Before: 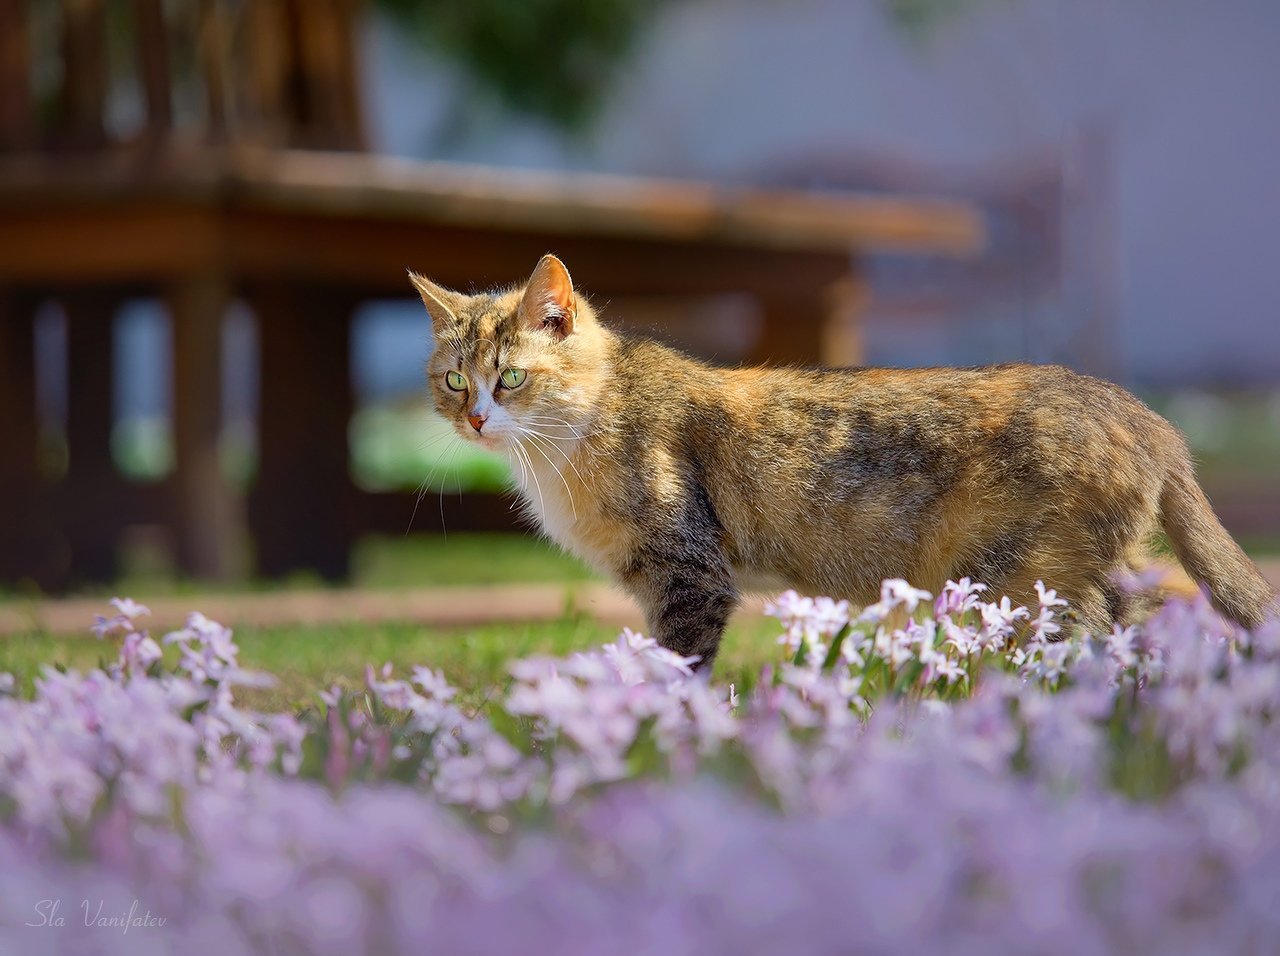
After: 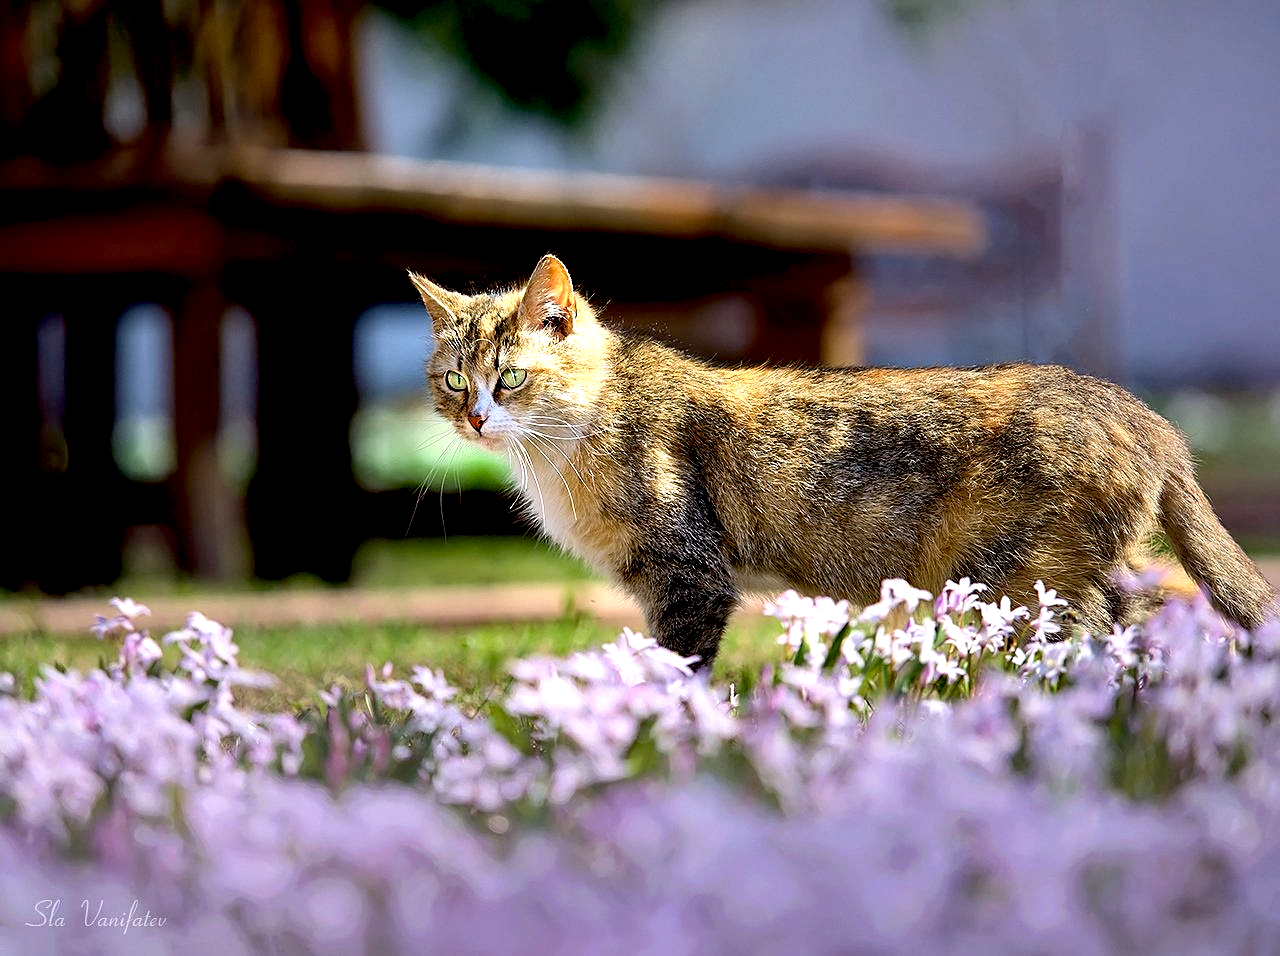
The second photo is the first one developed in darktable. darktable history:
base curve: curves: ch0 [(0.017, 0) (0.425, 0.441) (0.844, 0.933) (1, 1)], preserve colors none
tone equalizer: -8 EV -0.407 EV, -7 EV -0.391 EV, -6 EV -0.346 EV, -5 EV -0.182 EV, -3 EV 0.252 EV, -2 EV 0.312 EV, -1 EV 0.375 EV, +0 EV 0.416 EV, edges refinement/feathering 500, mask exposure compensation -1.57 EV, preserve details no
sharpen: on, module defaults
local contrast: highlights 127%, shadows 123%, detail 138%, midtone range 0.257
exposure: compensate highlight preservation false
